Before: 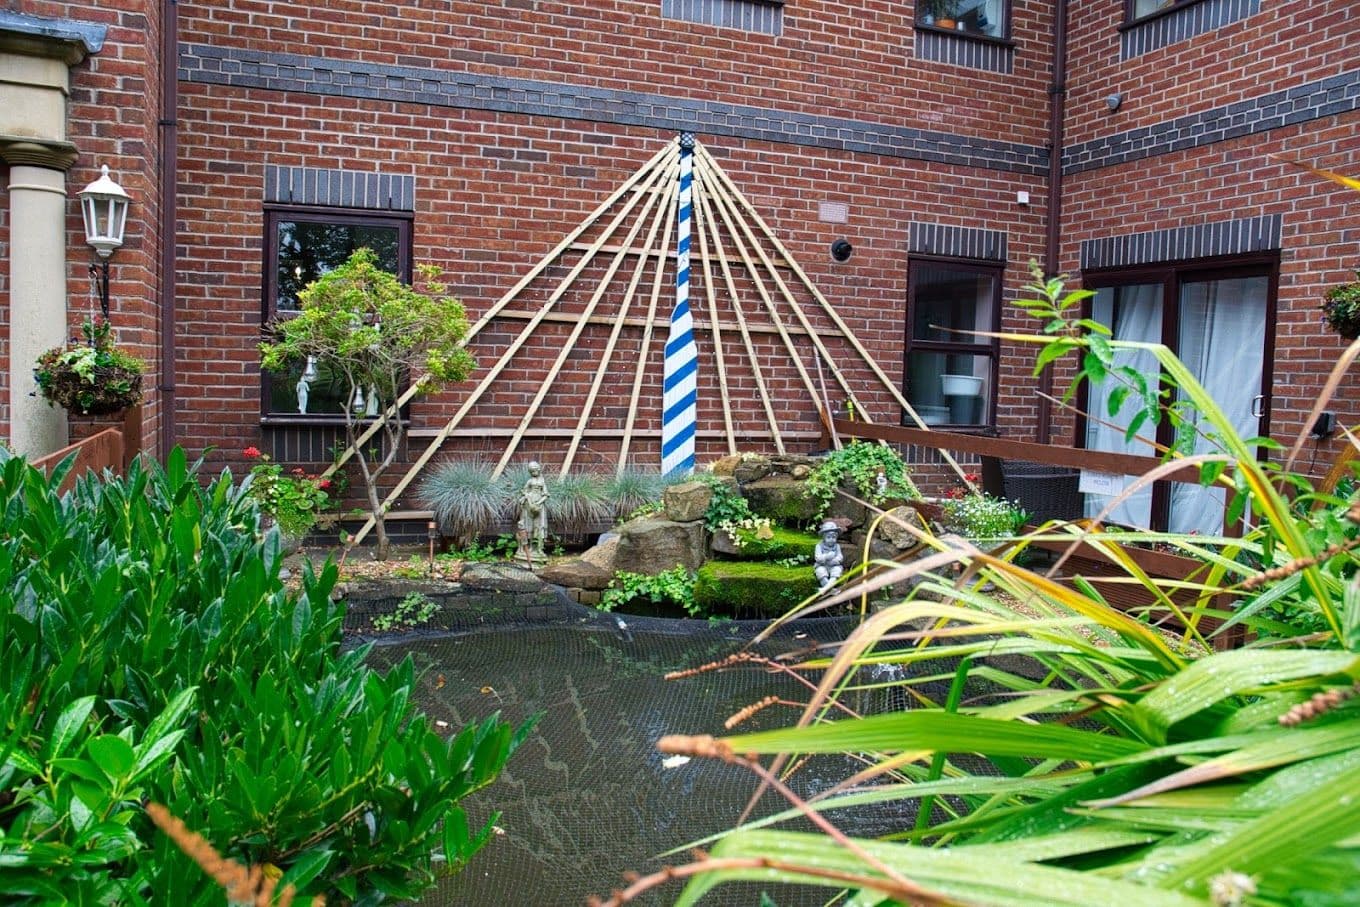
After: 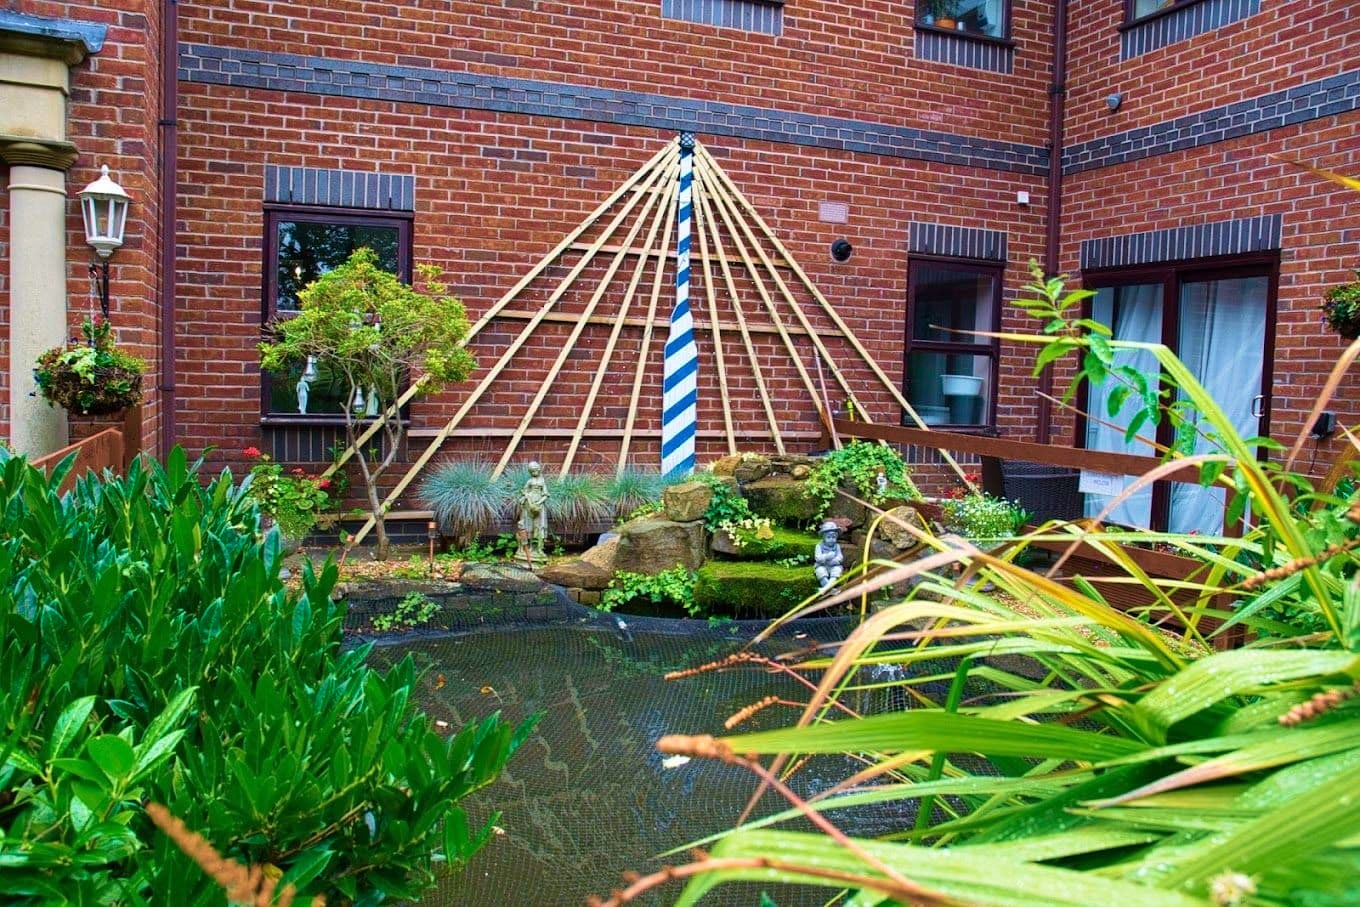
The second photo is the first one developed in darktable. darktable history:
velvia: strength 67.68%, mid-tones bias 0.97
